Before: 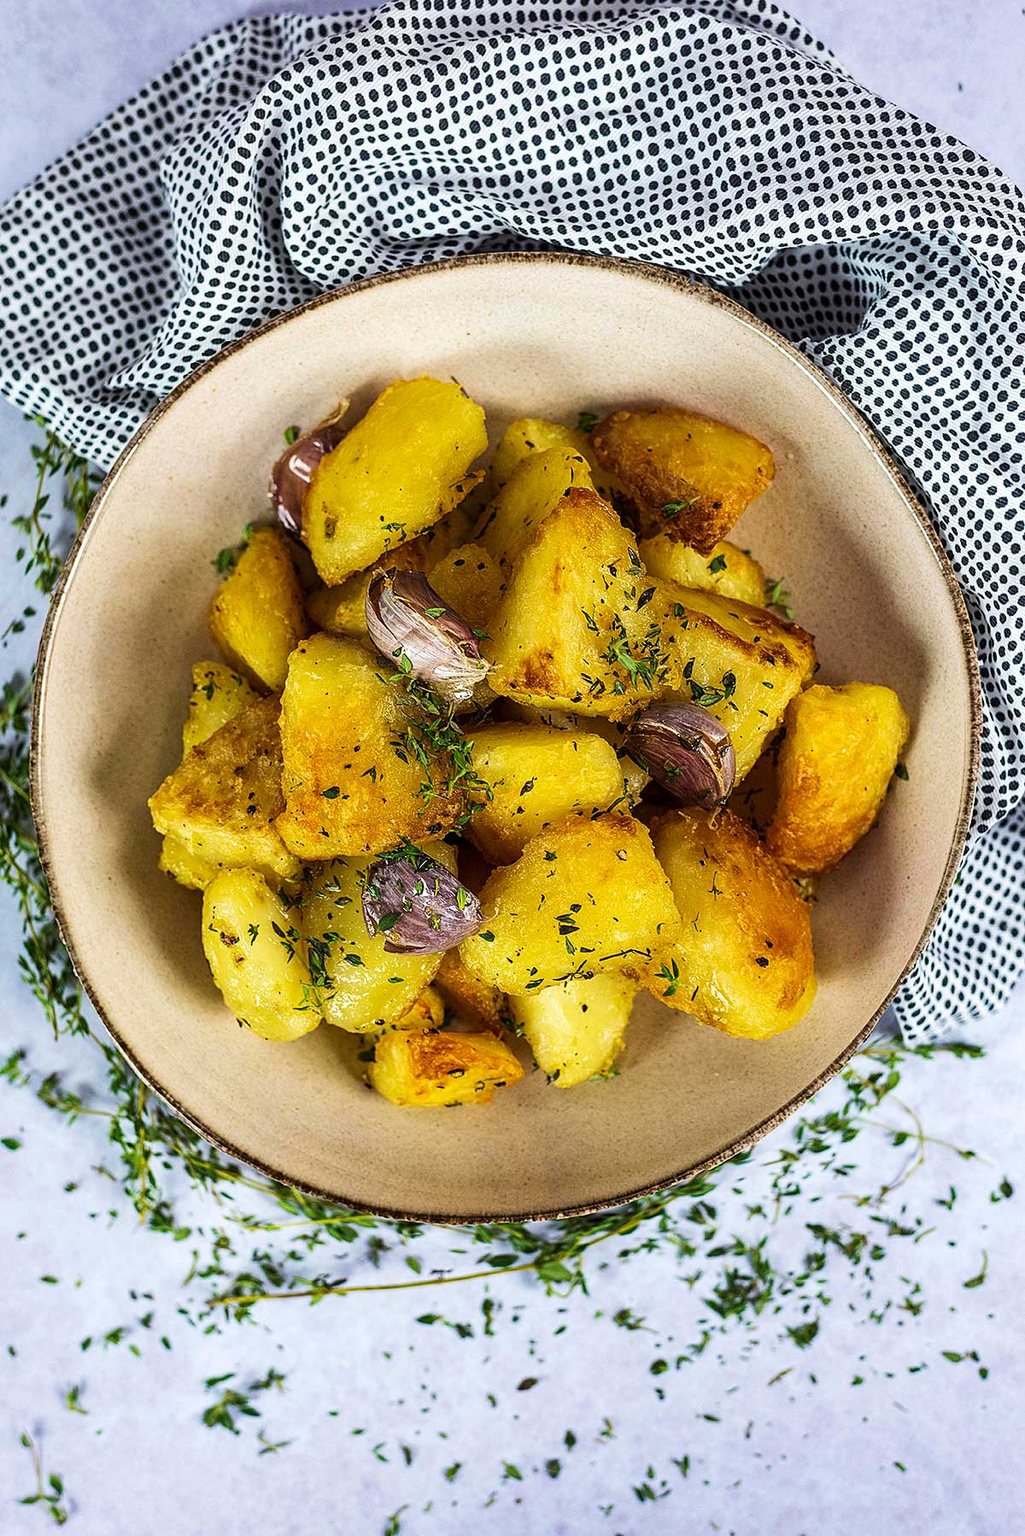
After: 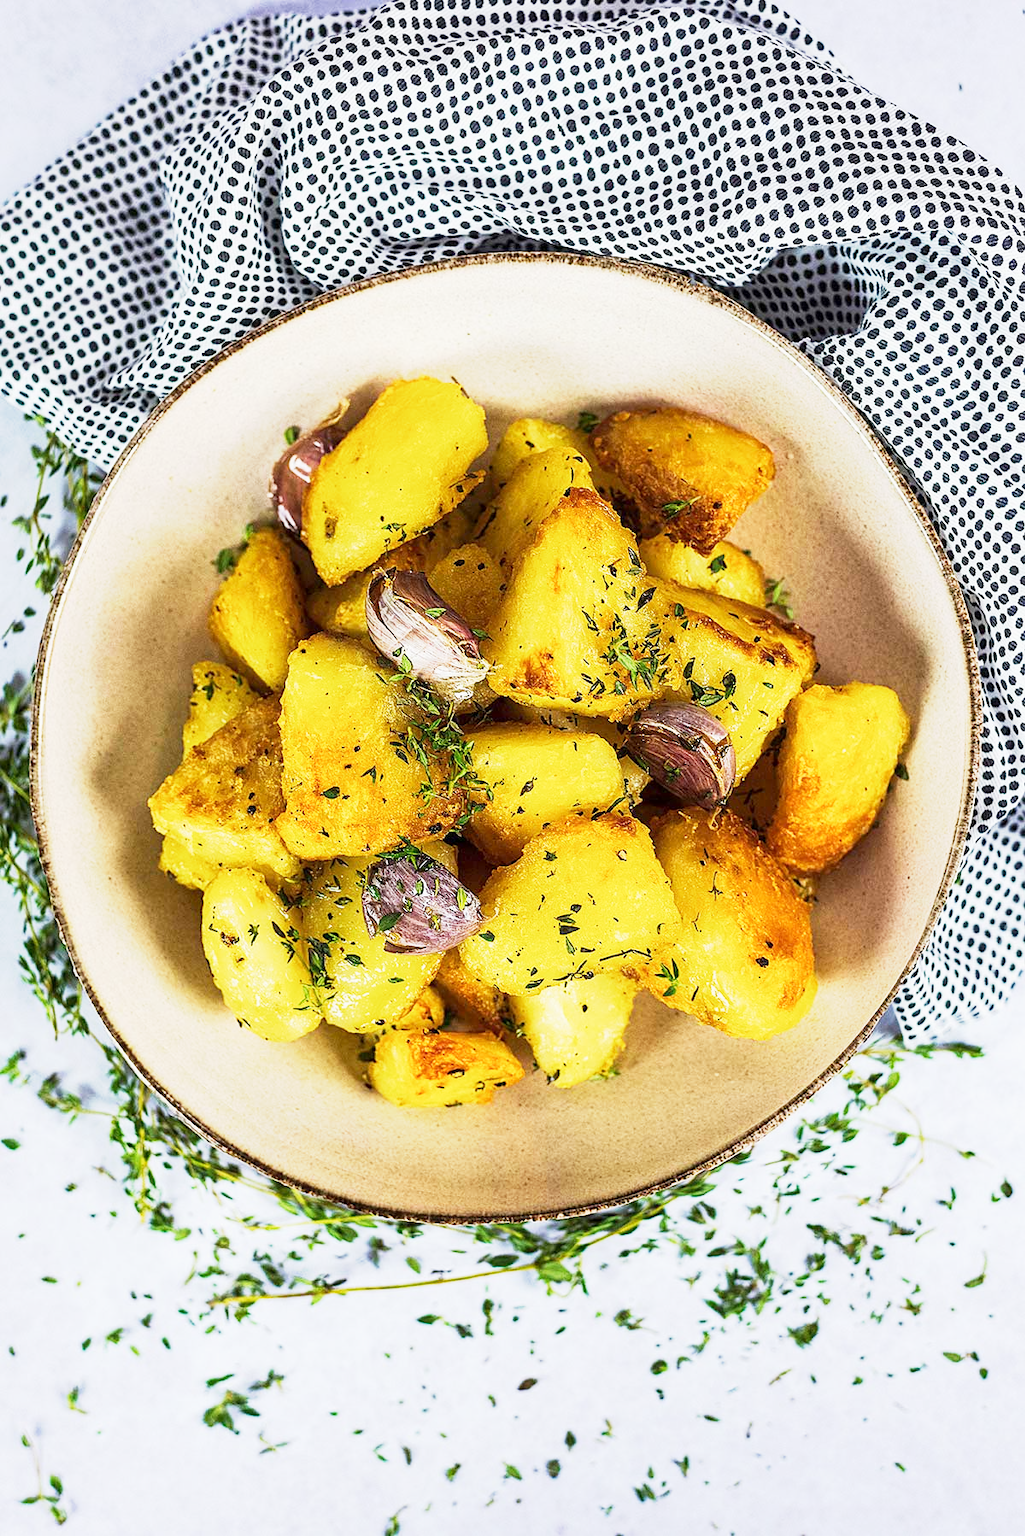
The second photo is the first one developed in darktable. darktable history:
exposure: exposure 0.51 EV, compensate highlight preservation false
base curve: curves: ch0 [(0, 0) (0.088, 0.125) (0.176, 0.251) (0.354, 0.501) (0.613, 0.749) (1, 0.877)], preserve colors none
